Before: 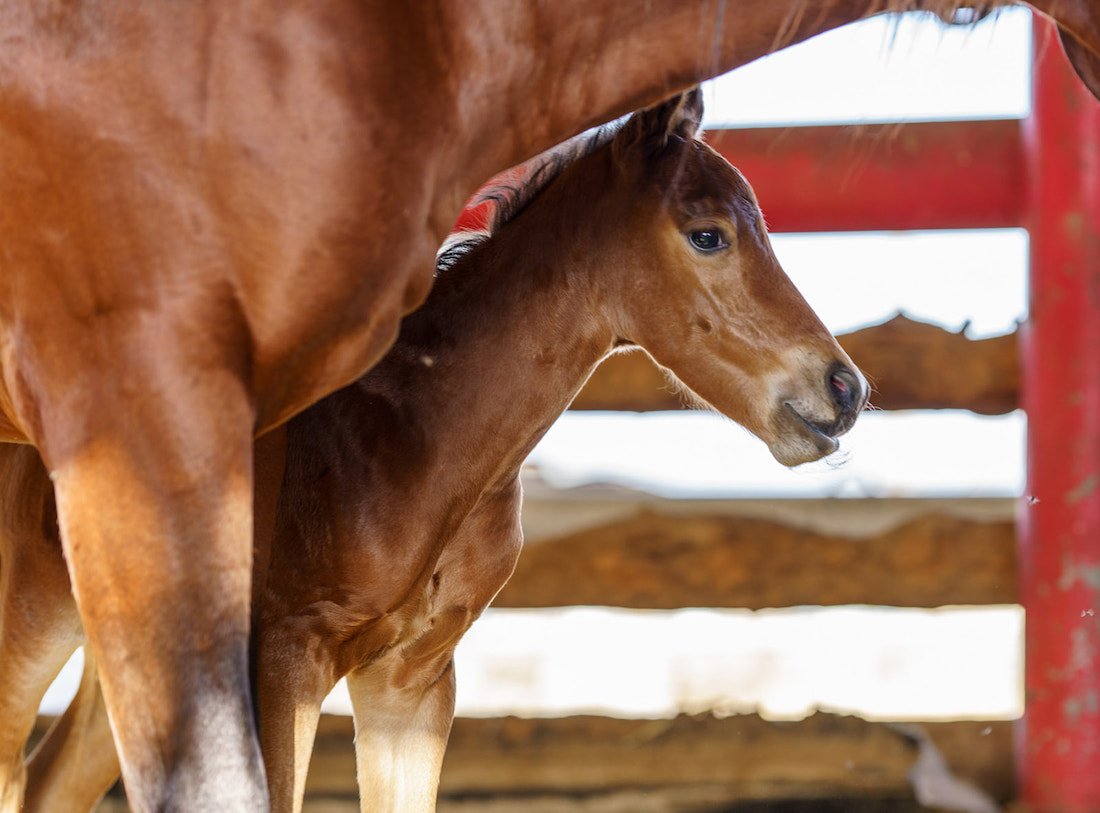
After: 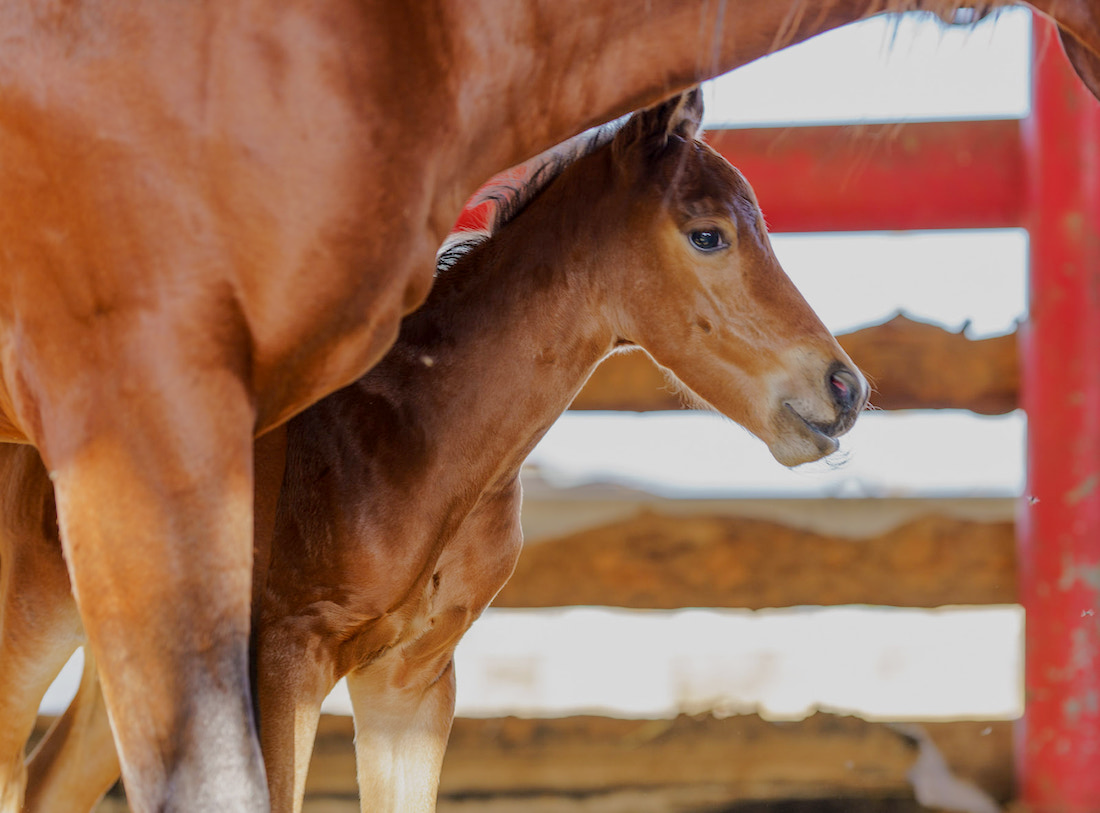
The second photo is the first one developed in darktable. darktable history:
exposure: black level correction 0.001, exposure 0.499 EV, compensate exposure bias true, compensate highlight preservation false
tone equalizer: -8 EV -0.011 EV, -7 EV 0.01 EV, -6 EV -0.006 EV, -5 EV 0.005 EV, -4 EV -0.052 EV, -3 EV -0.24 EV, -2 EV -0.678 EV, -1 EV -0.969 EV, +0 EV -0.976 EV, edges refinement/feathering 500, mask exposure compensation -1.57 EV, preserve details no
